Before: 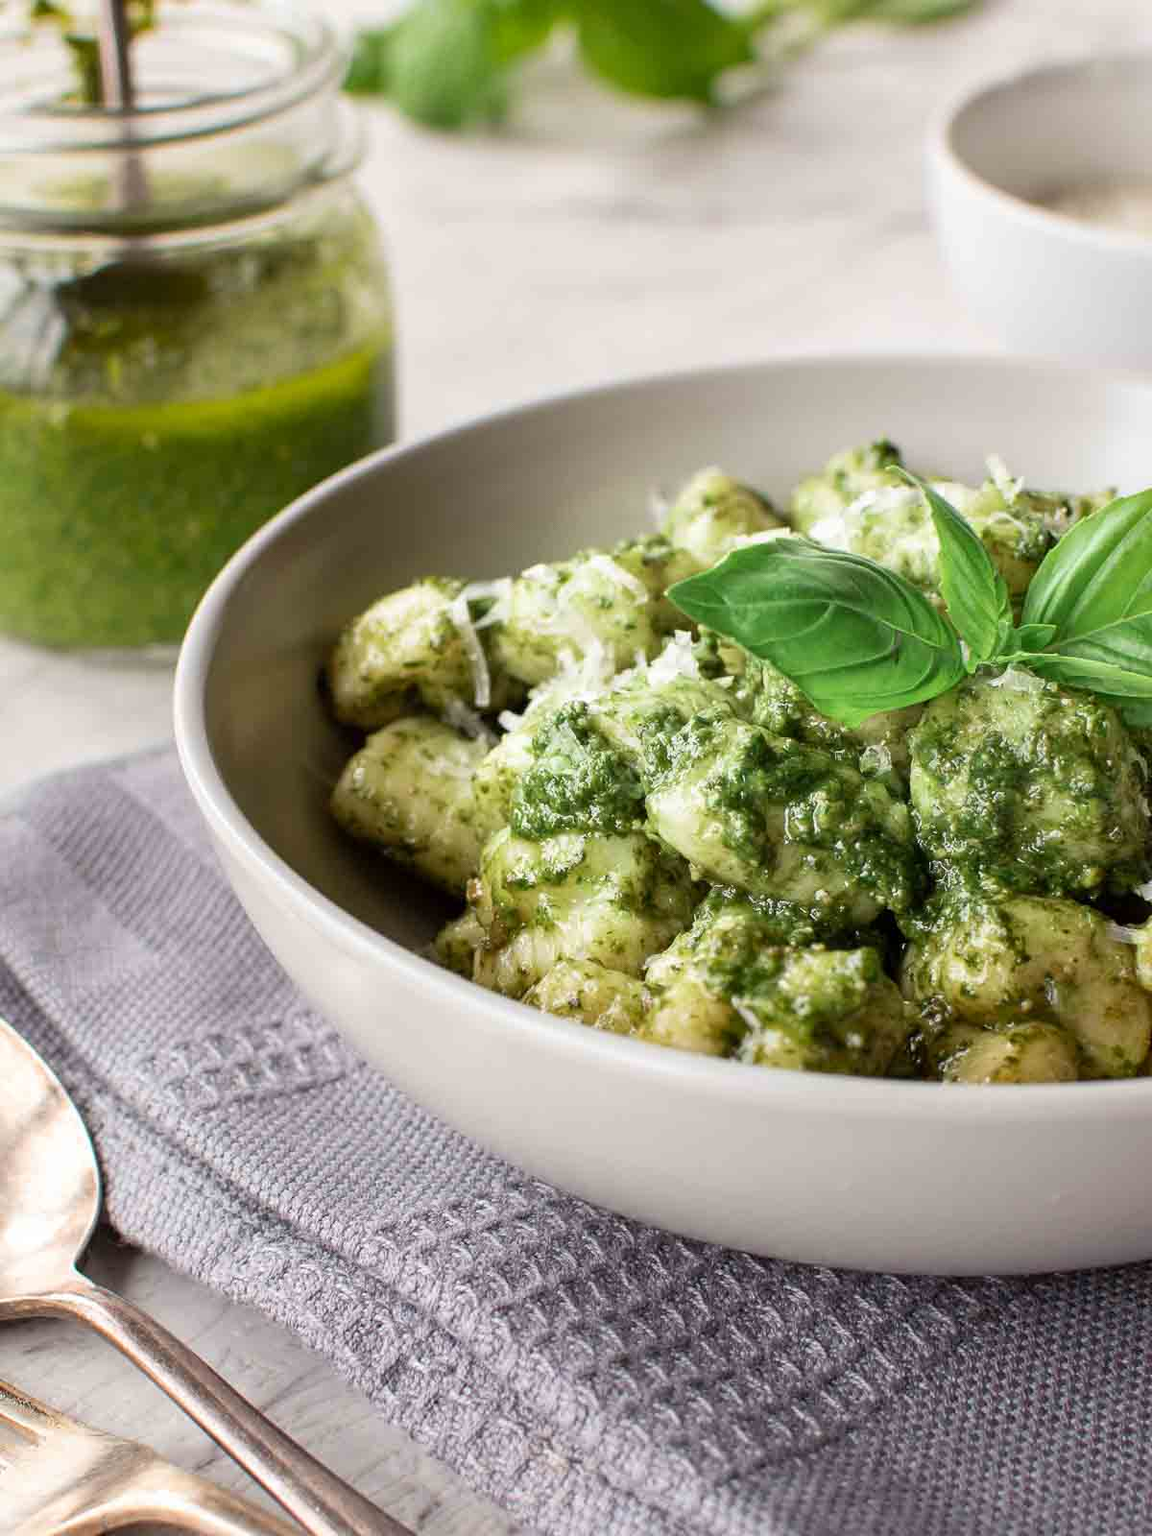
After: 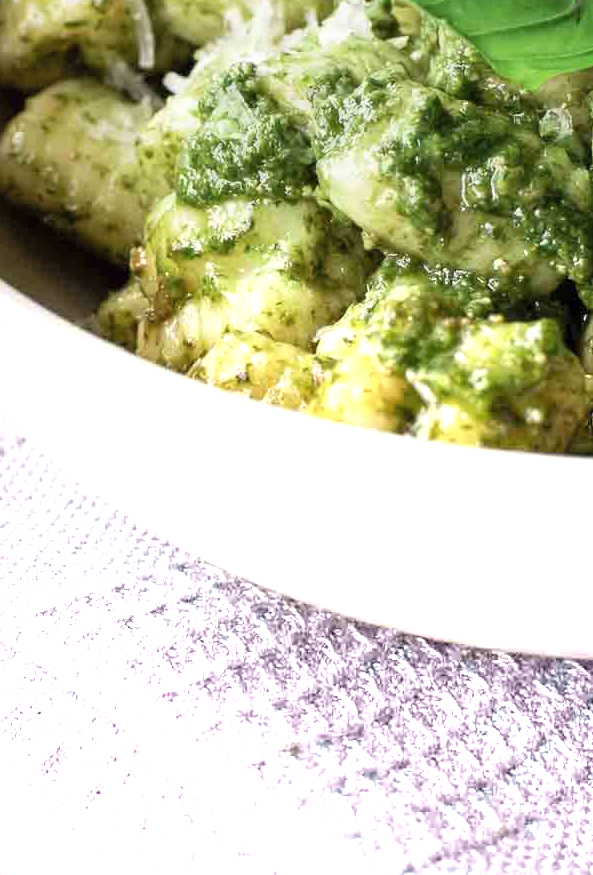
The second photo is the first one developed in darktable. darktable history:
crop: left 29.672%, top 41.786%, right 20.851%, bottom 3.487%
graduated density: density -3.9 EV
exposure: compensate highlight preservation false
contrast brightness saturation: contrast 0.05, brightness 0.06, saturation 0.01
